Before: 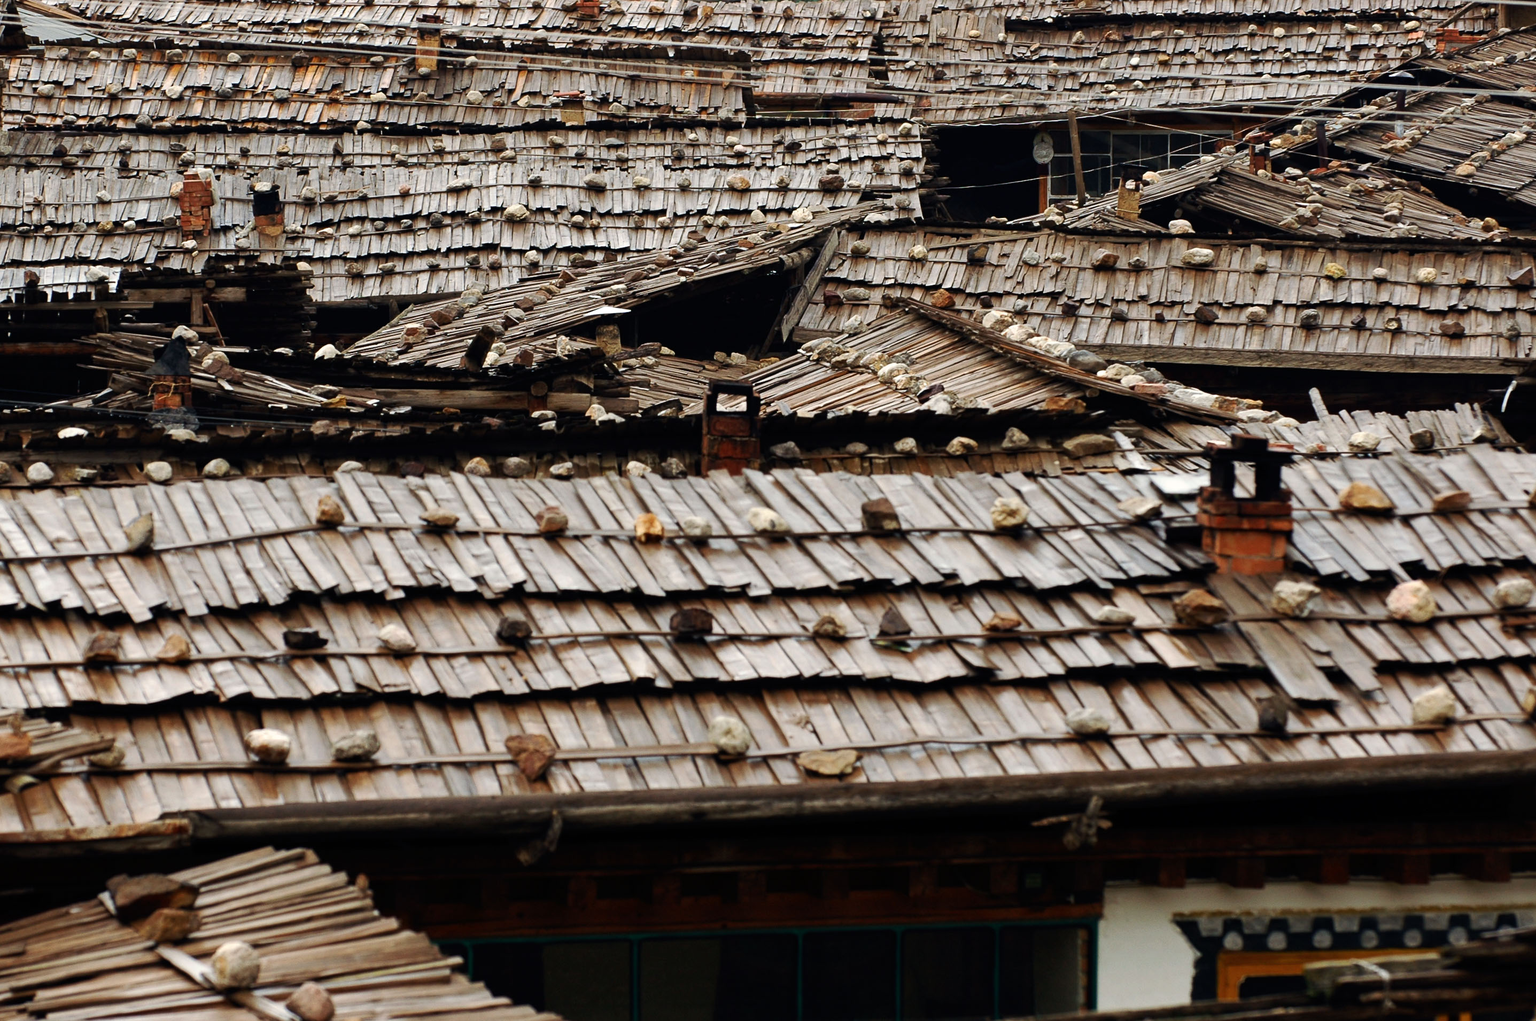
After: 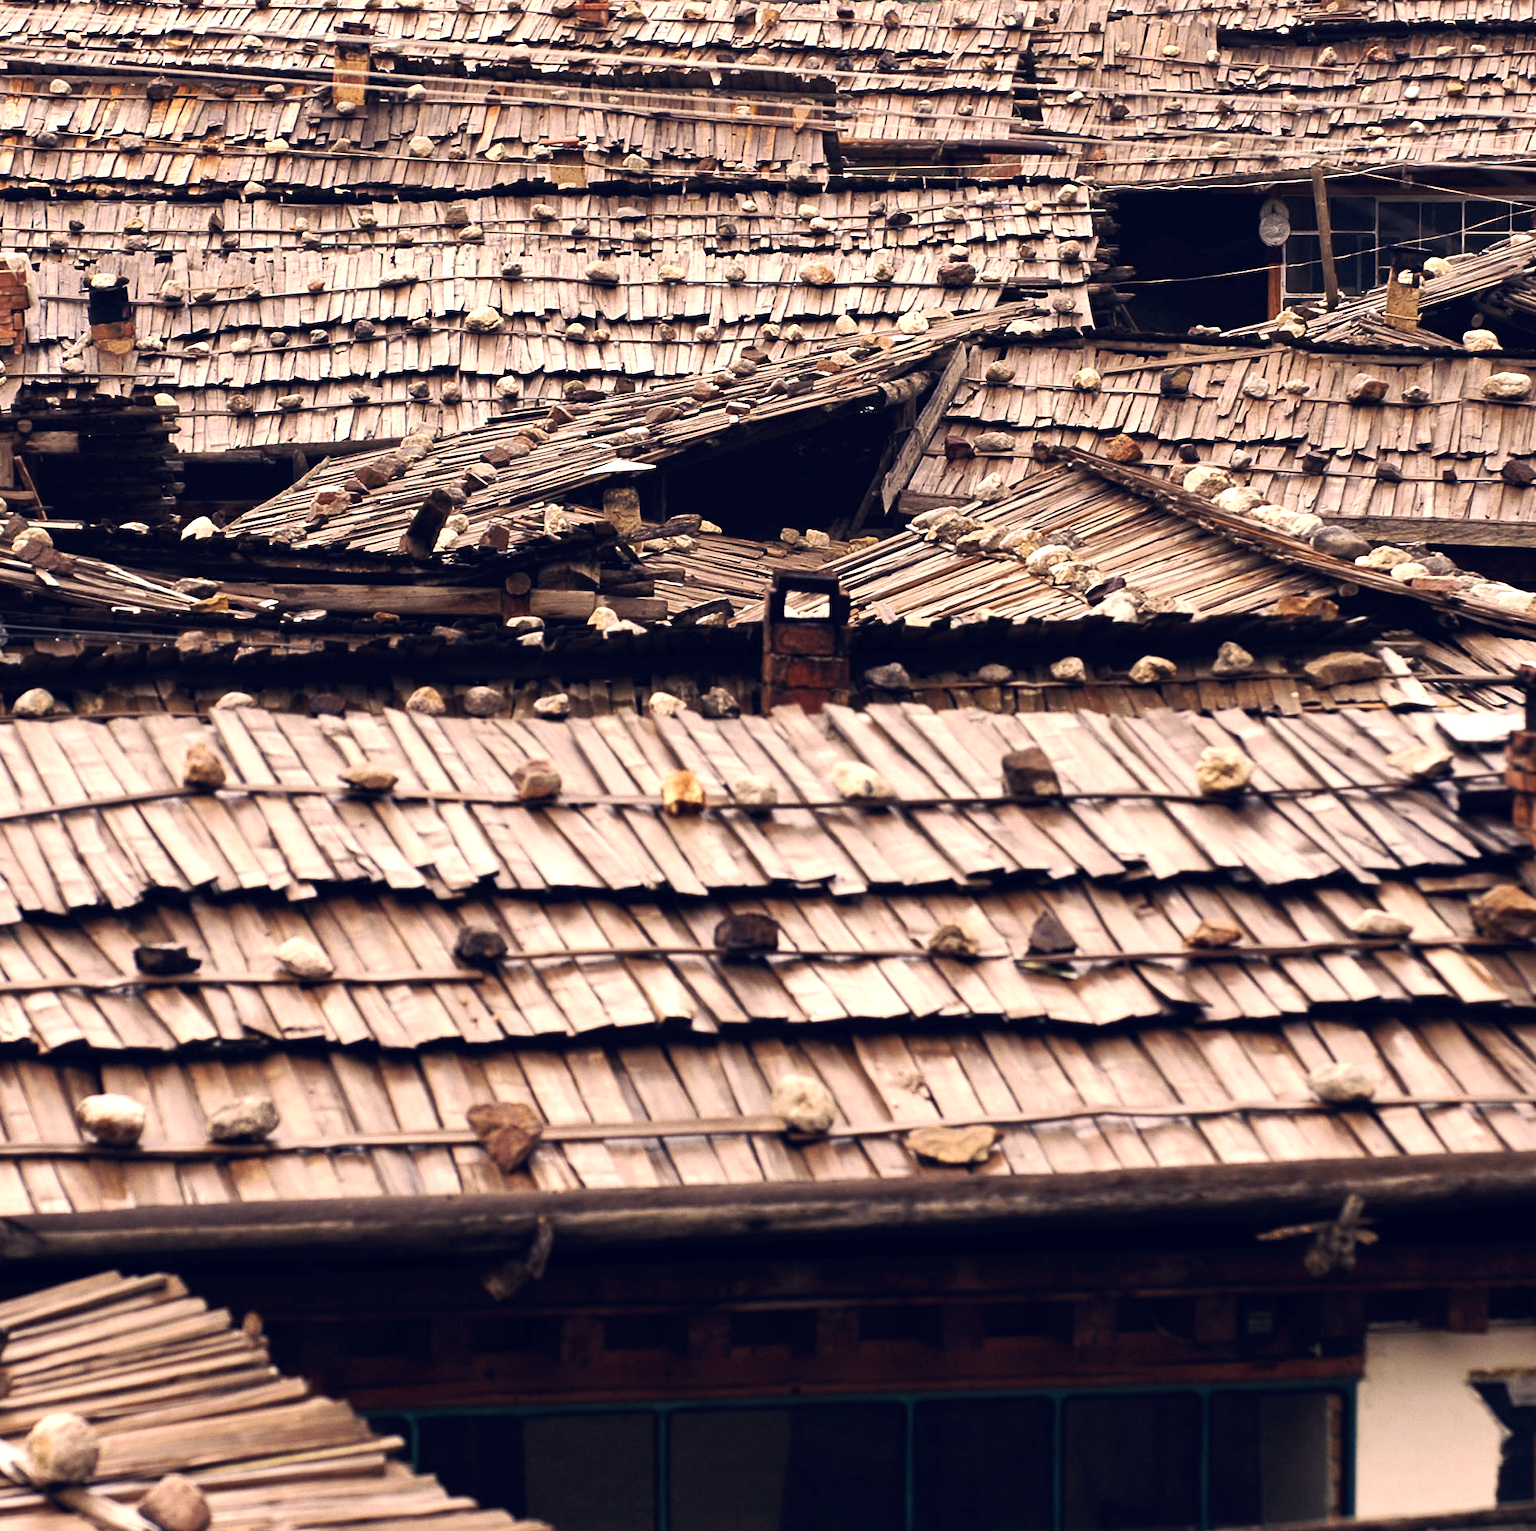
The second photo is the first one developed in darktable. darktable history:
exposure: black level correction 0, exposure 0.7 EV, compensate exposure bias true, compensate highlight preservation false
color correction: highlights a* 19.59, highlights b* 27.49, shadows a* 3.46, shadows b* -17.28, saturation 0.73
crop and rotate: left 12.648%, right 20.685%
white balance: red 0.984, blue 1.059
